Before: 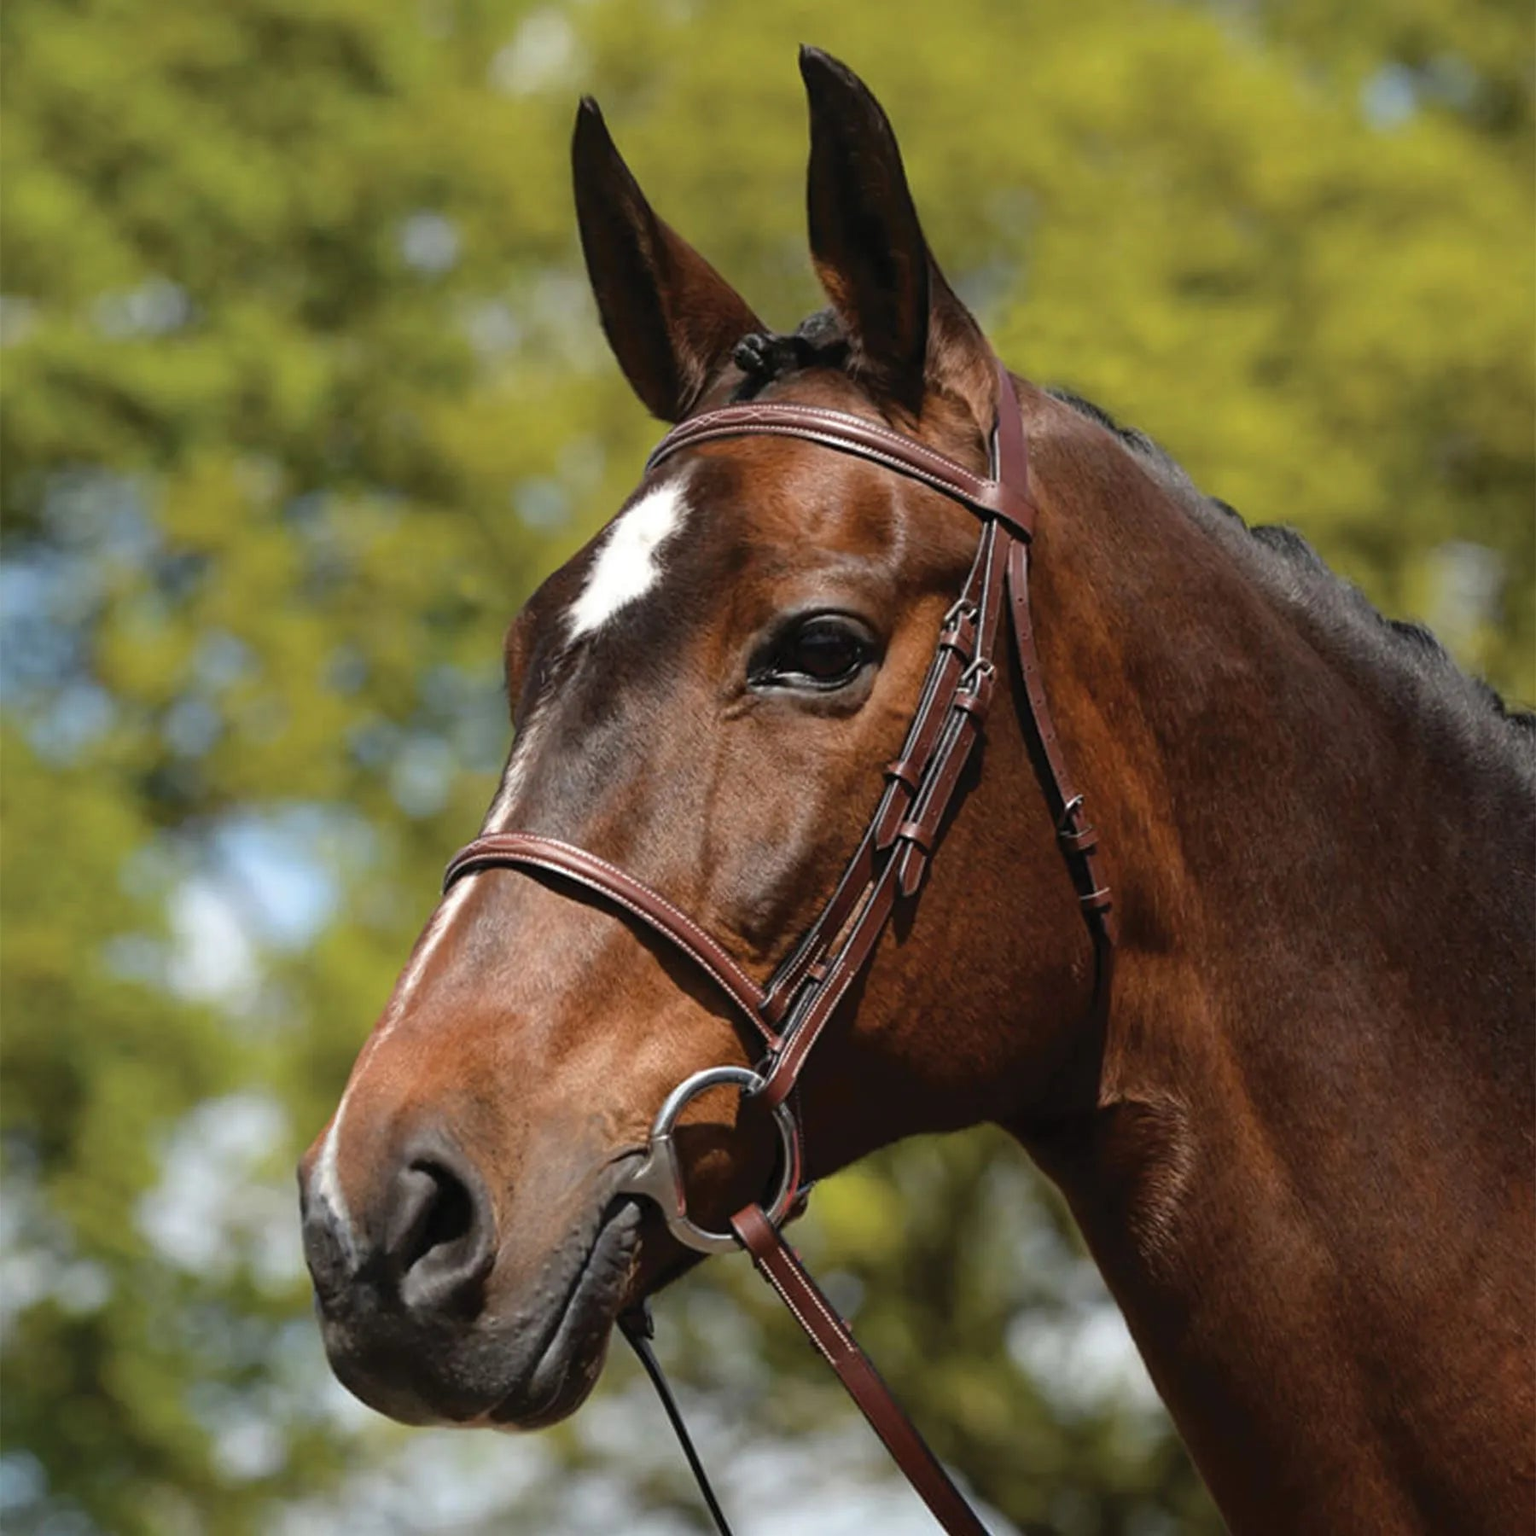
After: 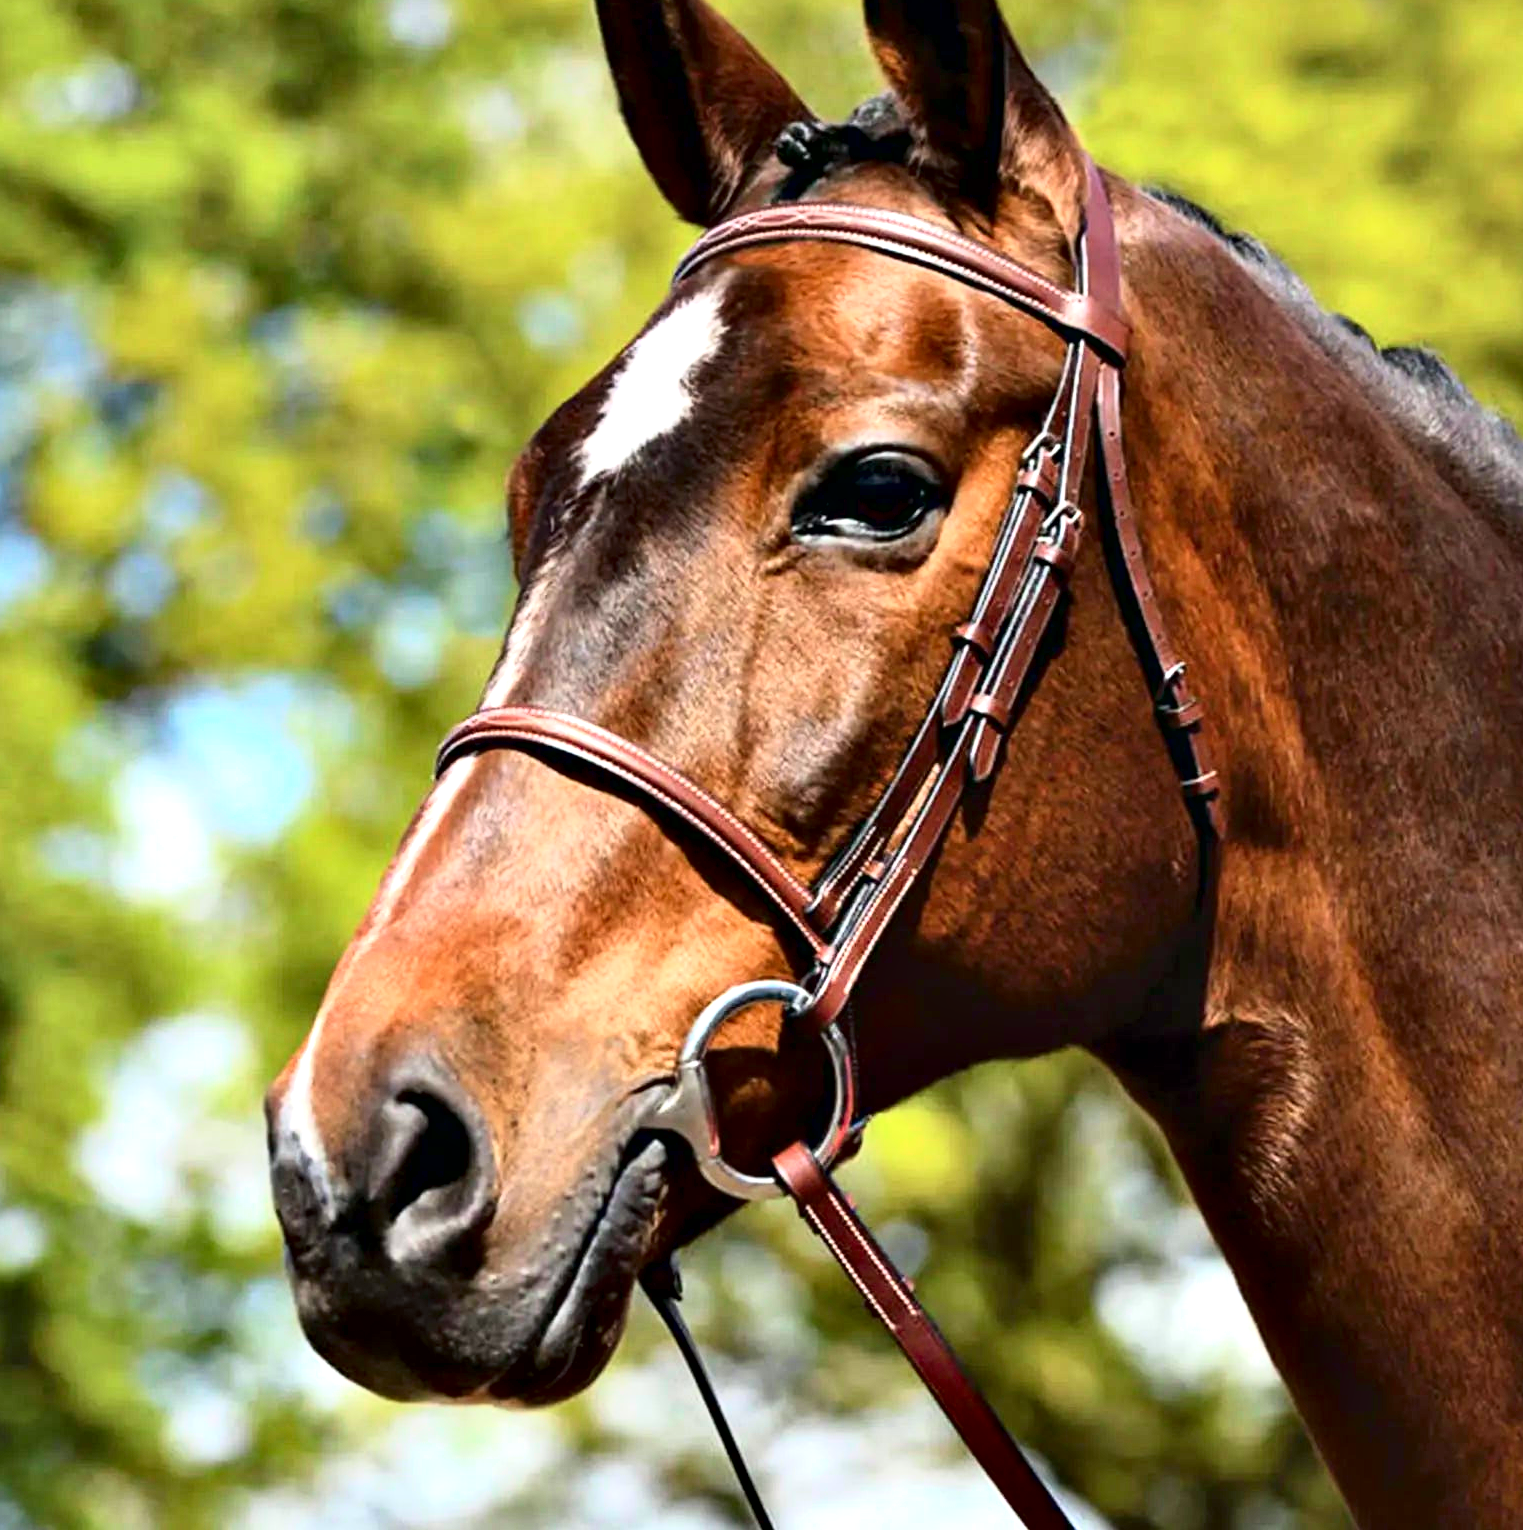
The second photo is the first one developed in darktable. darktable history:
exposure: black level correction 0, exposure 0.691 EV, compensate highlight preservation false
contrast equalizer: octaves 7, y [[0.6 ×6], [0.55 ×6], [0 ×6], [0 ×6], [0 ×6]]
crop and rotate: left 4.713%, top 14.97%, right 10.652%
tone curve: curves: ch0 [(0, 0) (0.091, 0.077) (0.517, 0.574) (0.745, 0.82) (0.844, 0.908) (0.909, 0.942) (1, 0.973)]; ch1 [(0, 0) (0.437, 0.404) (0.5, 0.5) (0.534, 0.546) (0.58, 0.603) (0.616, 0.649) (1, 1)]; ch2 [(0, 0) (0.442, 0.415) (0.5, 0.5) (0.535, 0.547) (0.585, 0.62) (1, 1)], color space Lab, independent channels, preserve colors none
